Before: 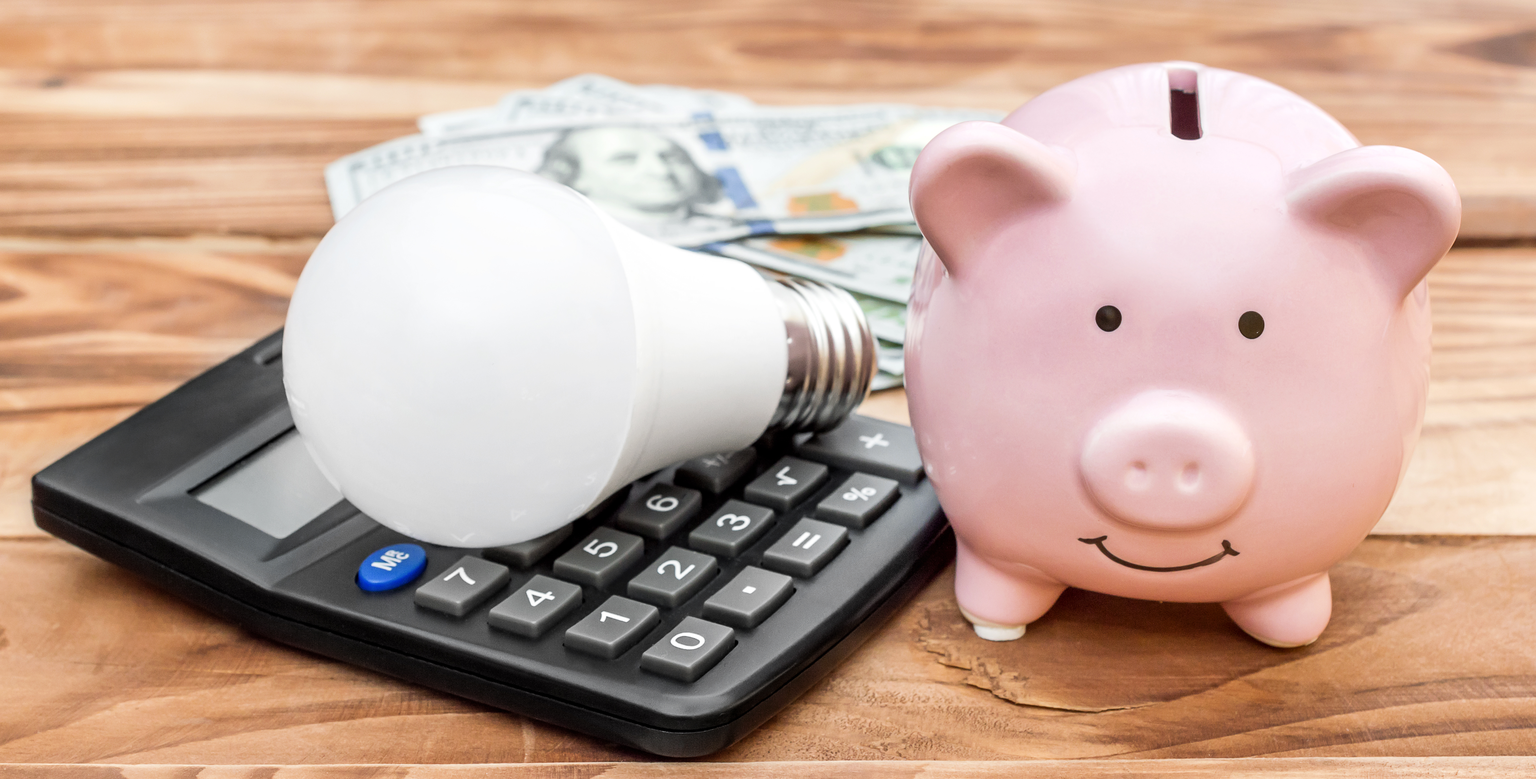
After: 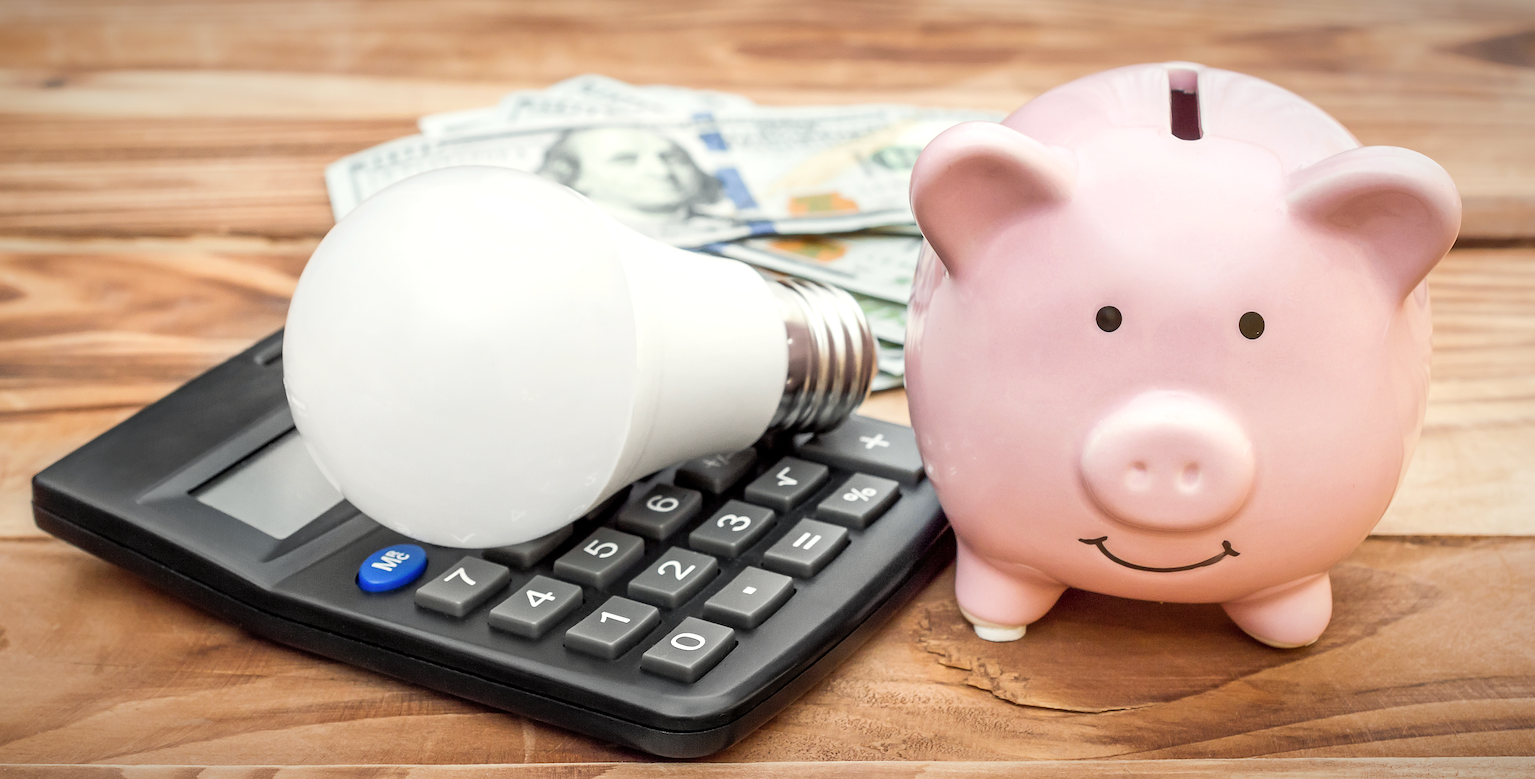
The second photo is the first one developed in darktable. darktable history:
vignetting: fall-off radius 59.9%, saturation 0, automatic ratio true
color balance rgb: highlights gain › luminance 6.131%, highlights gain › chroma 1.296%, highlights gain › hue 90.63°, perceptual saturation grading › global saturation 0.083%
shadows and highlights: shadows 43.19, highlights 8.34, highlights color adjustment 52.83%
sharpen: on, module defaults
